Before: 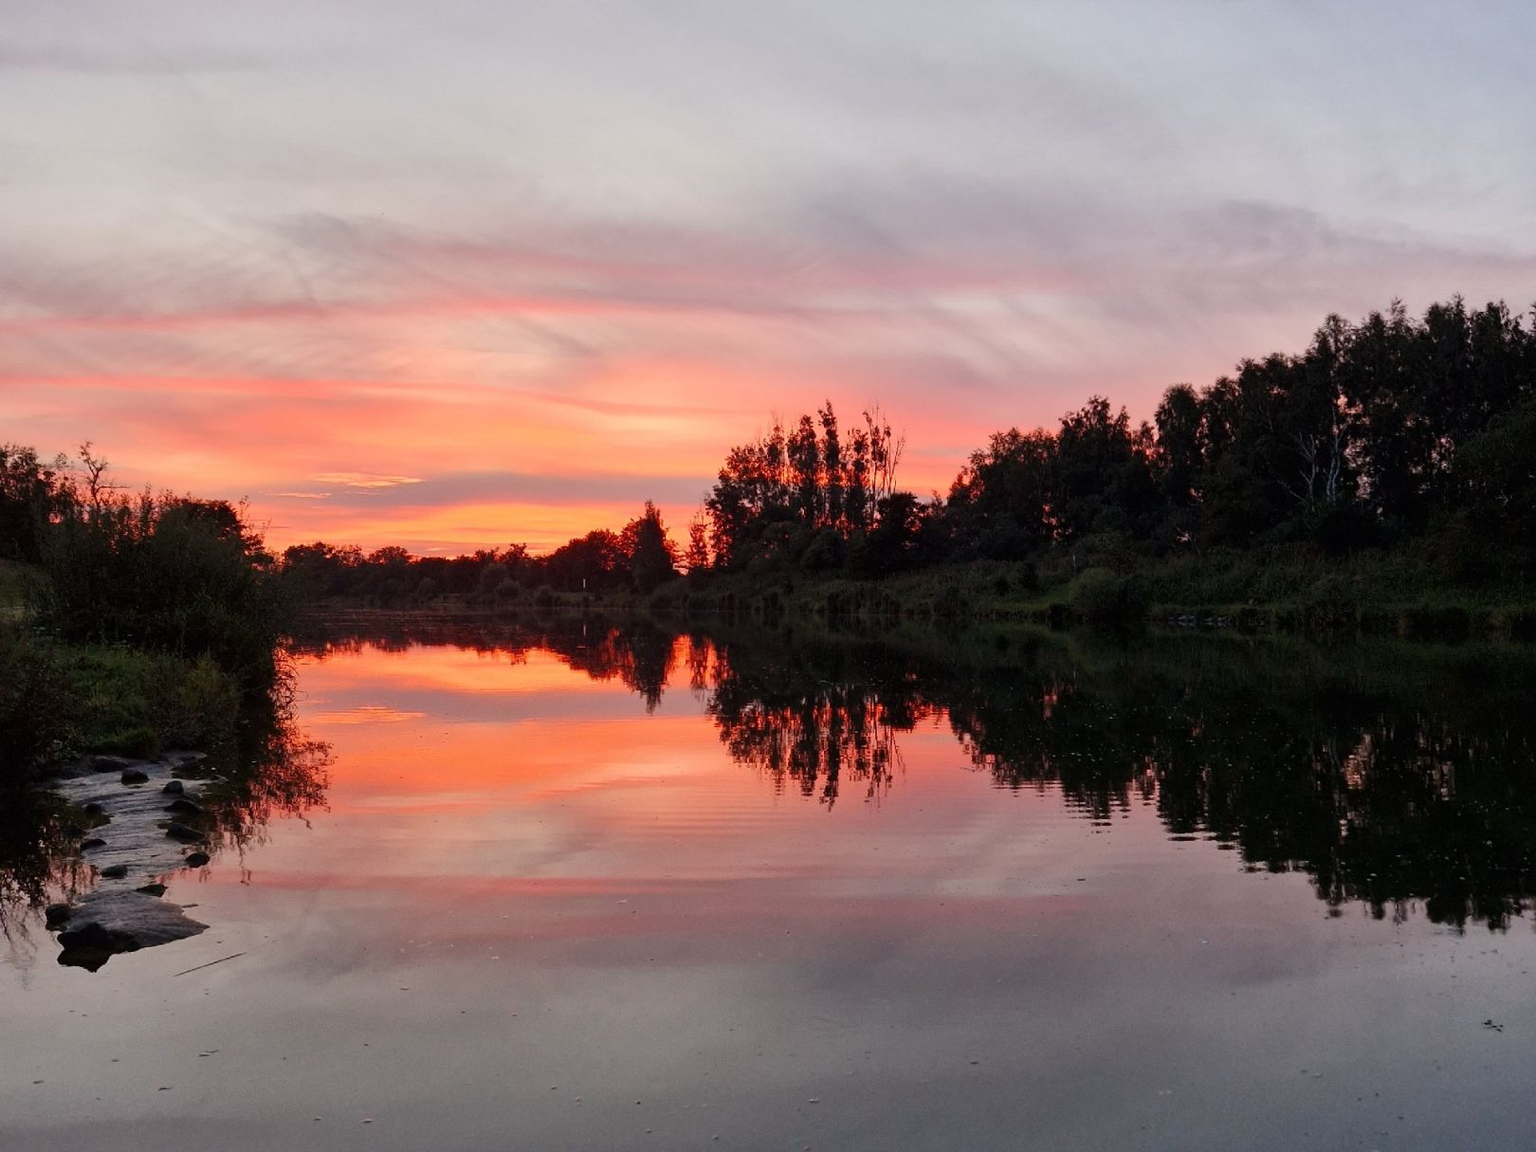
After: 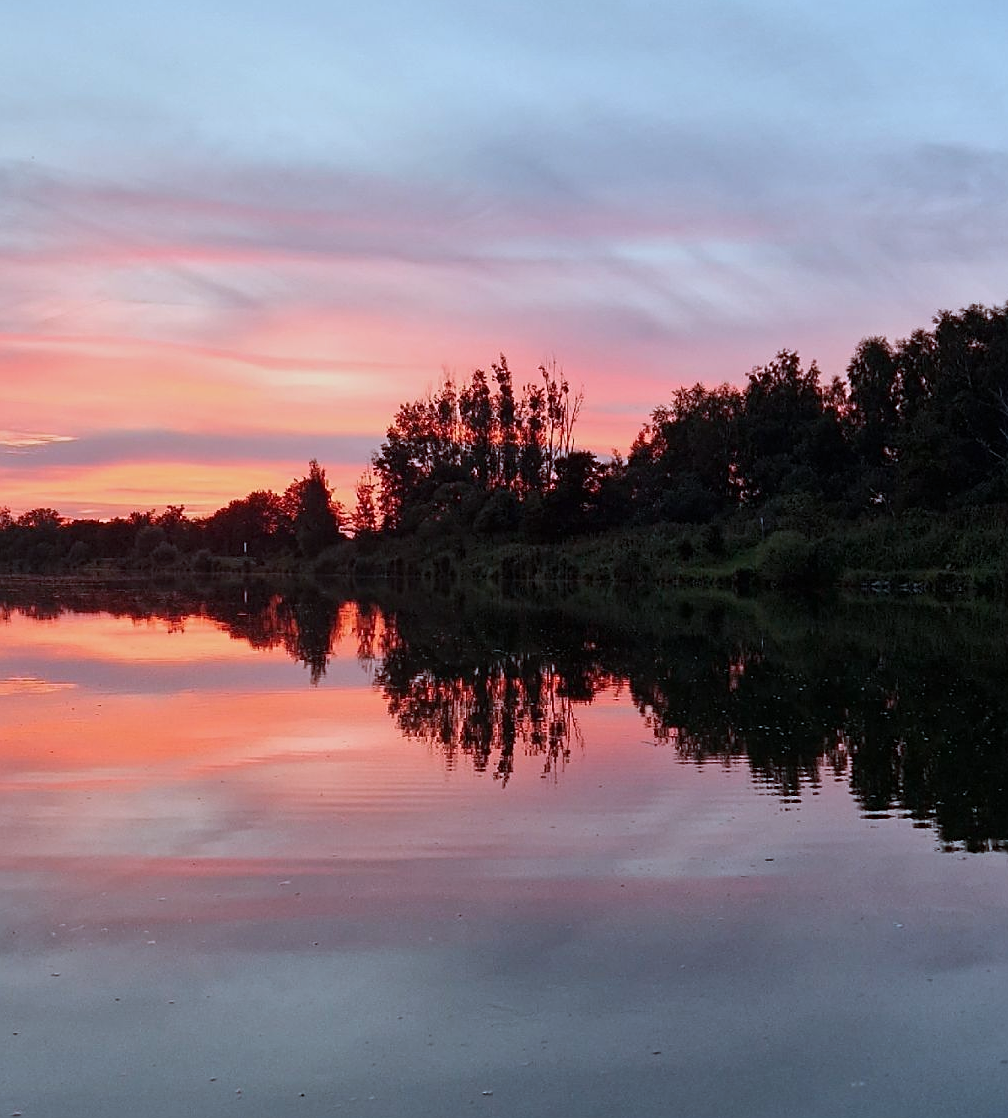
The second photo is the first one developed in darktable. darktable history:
crop and rotate: left 22.924%, top 5.625%, right 14.816%, bottom 2.291%
sharpen: on, module defaults
color correction: highlights a* -9.63, highlights b* -21.98
